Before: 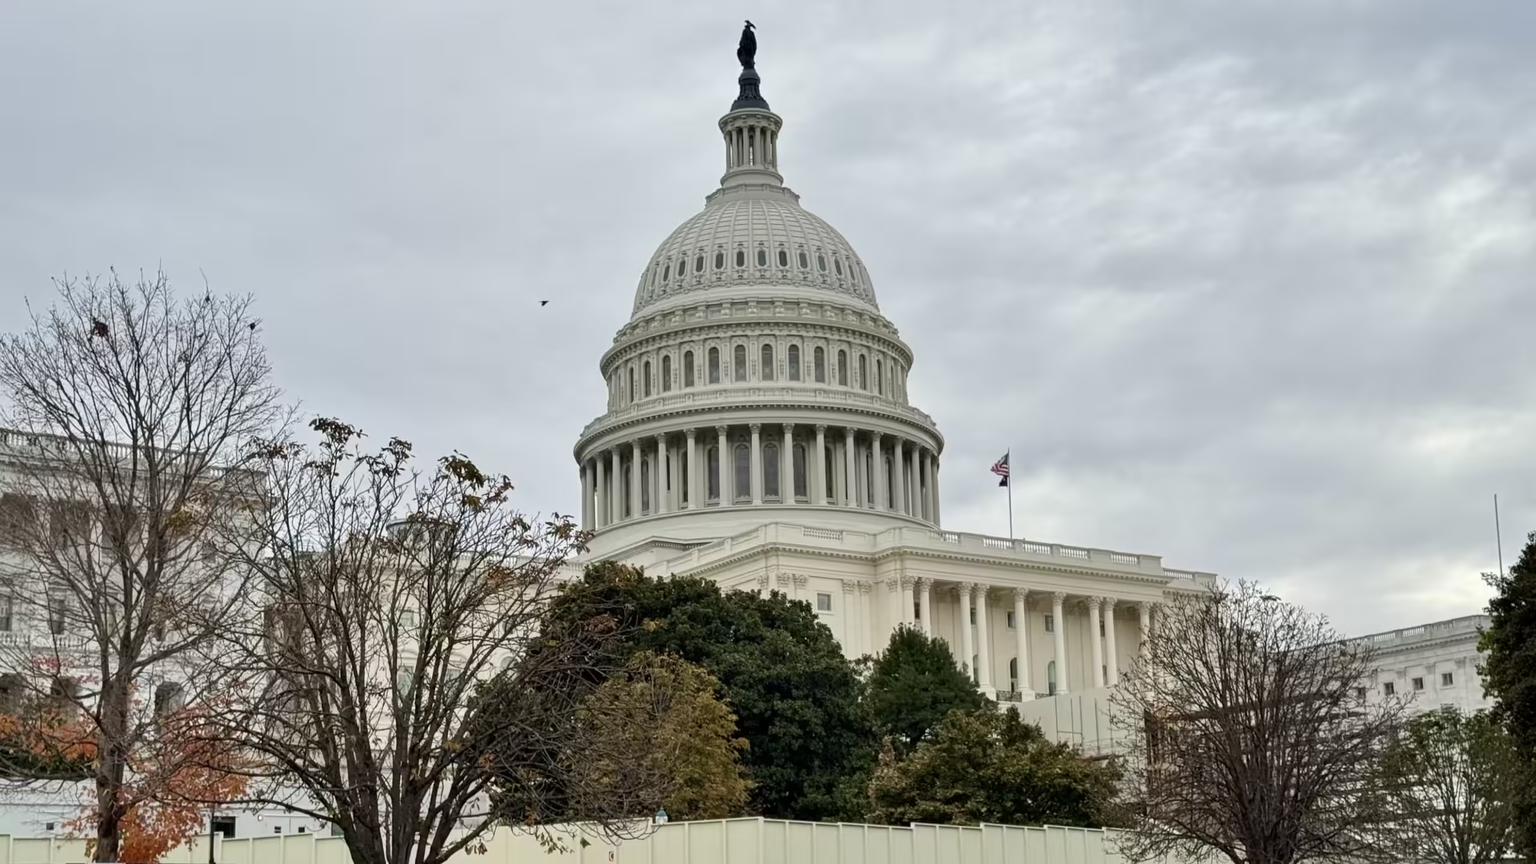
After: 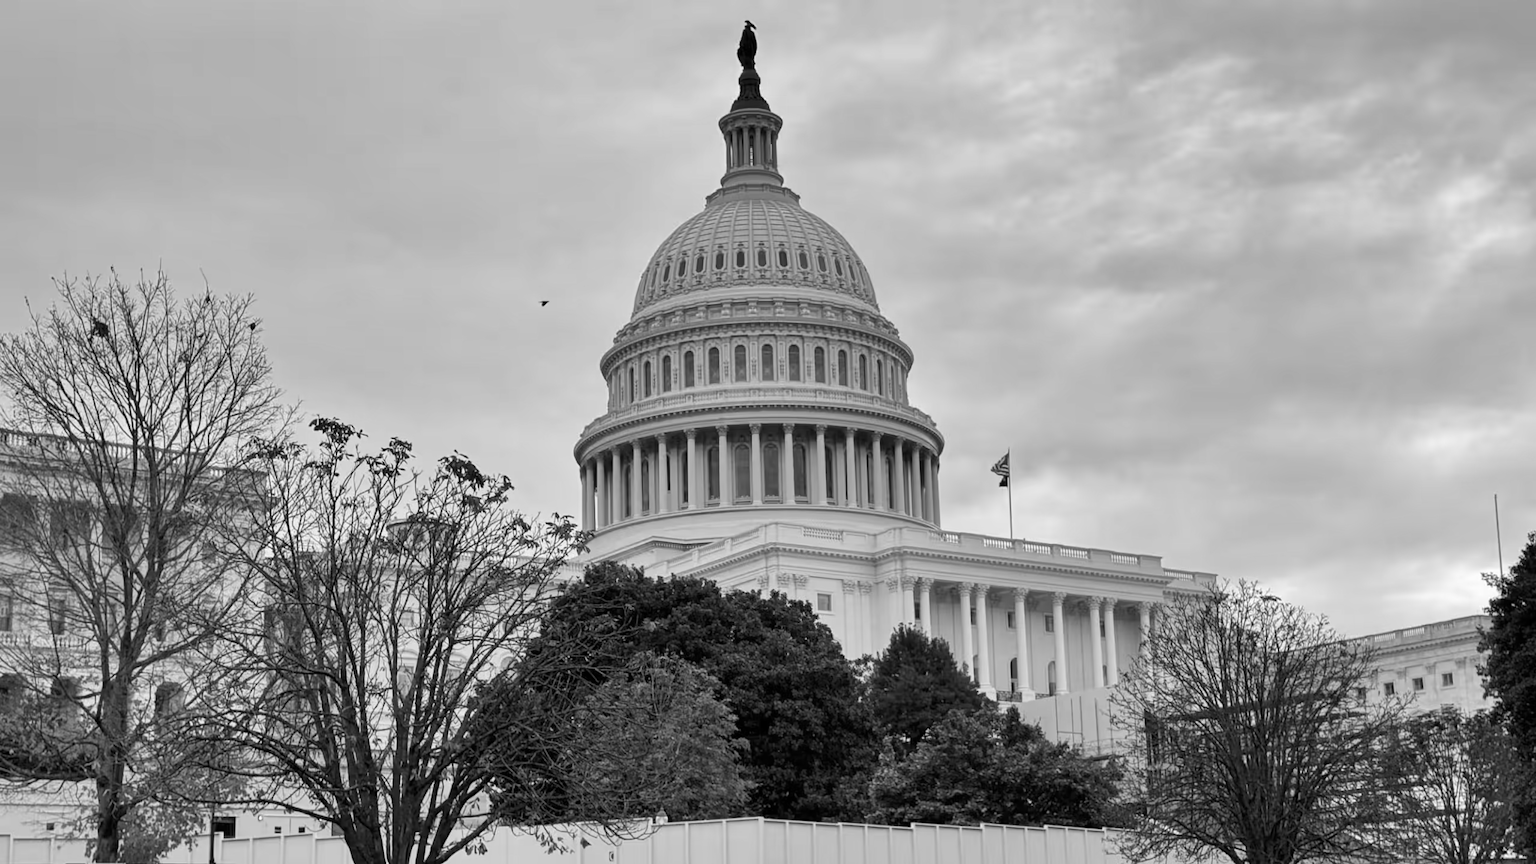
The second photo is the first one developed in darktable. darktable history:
shadows and highlights: radius 264.75, soften with gaussian
monochrome: on, module defaults
